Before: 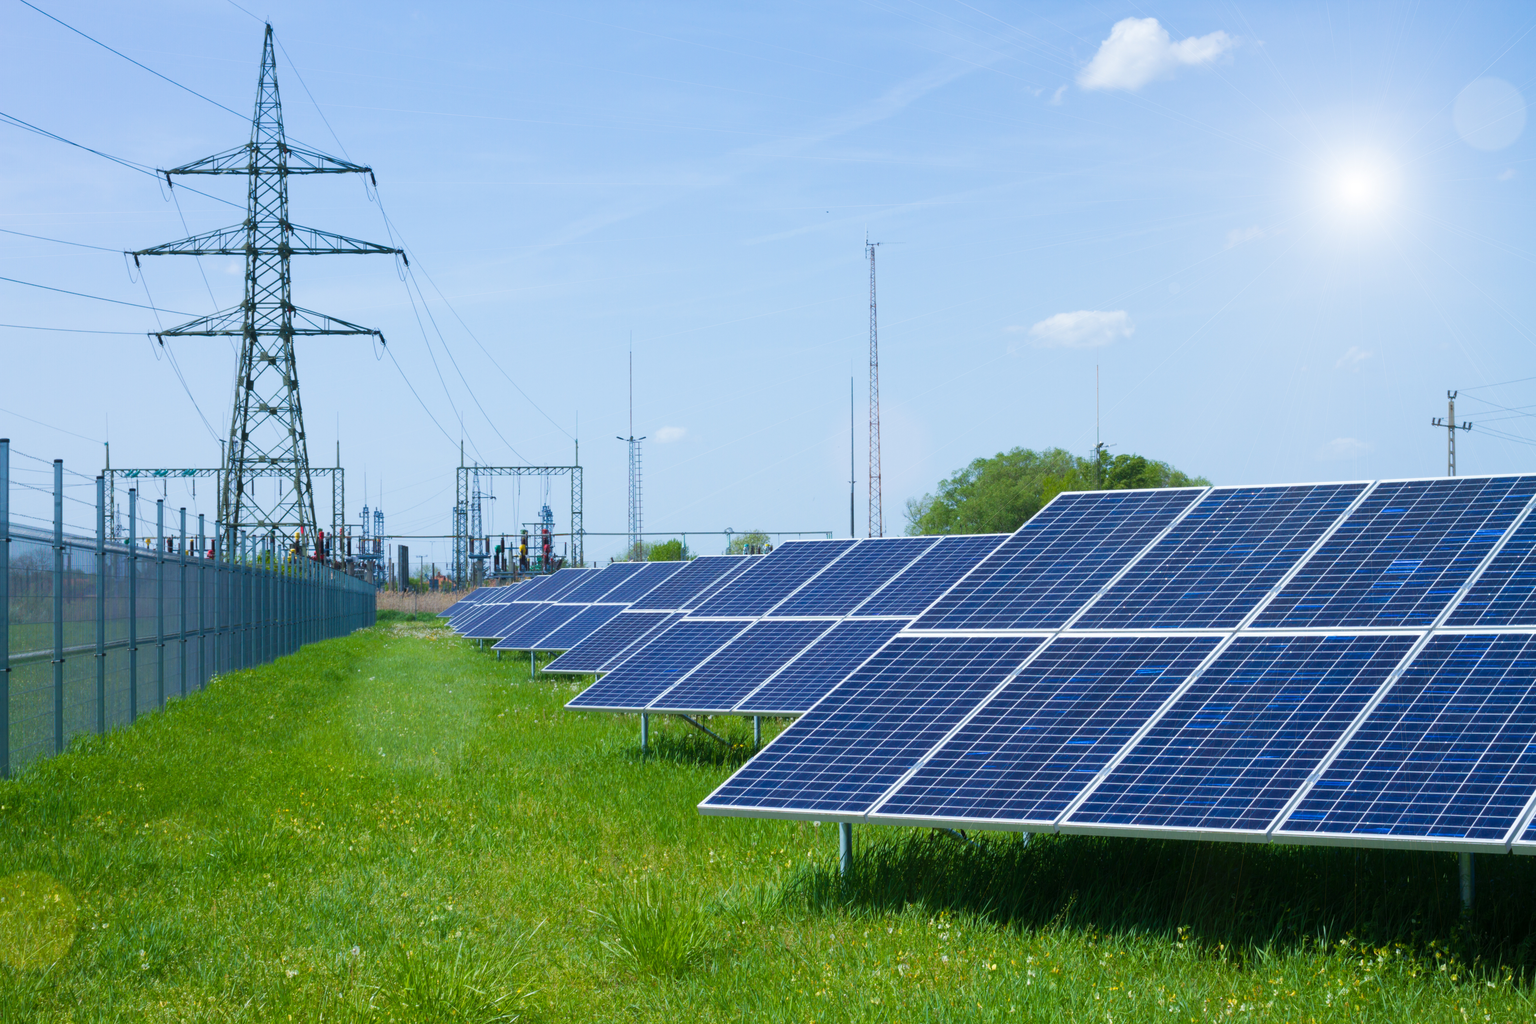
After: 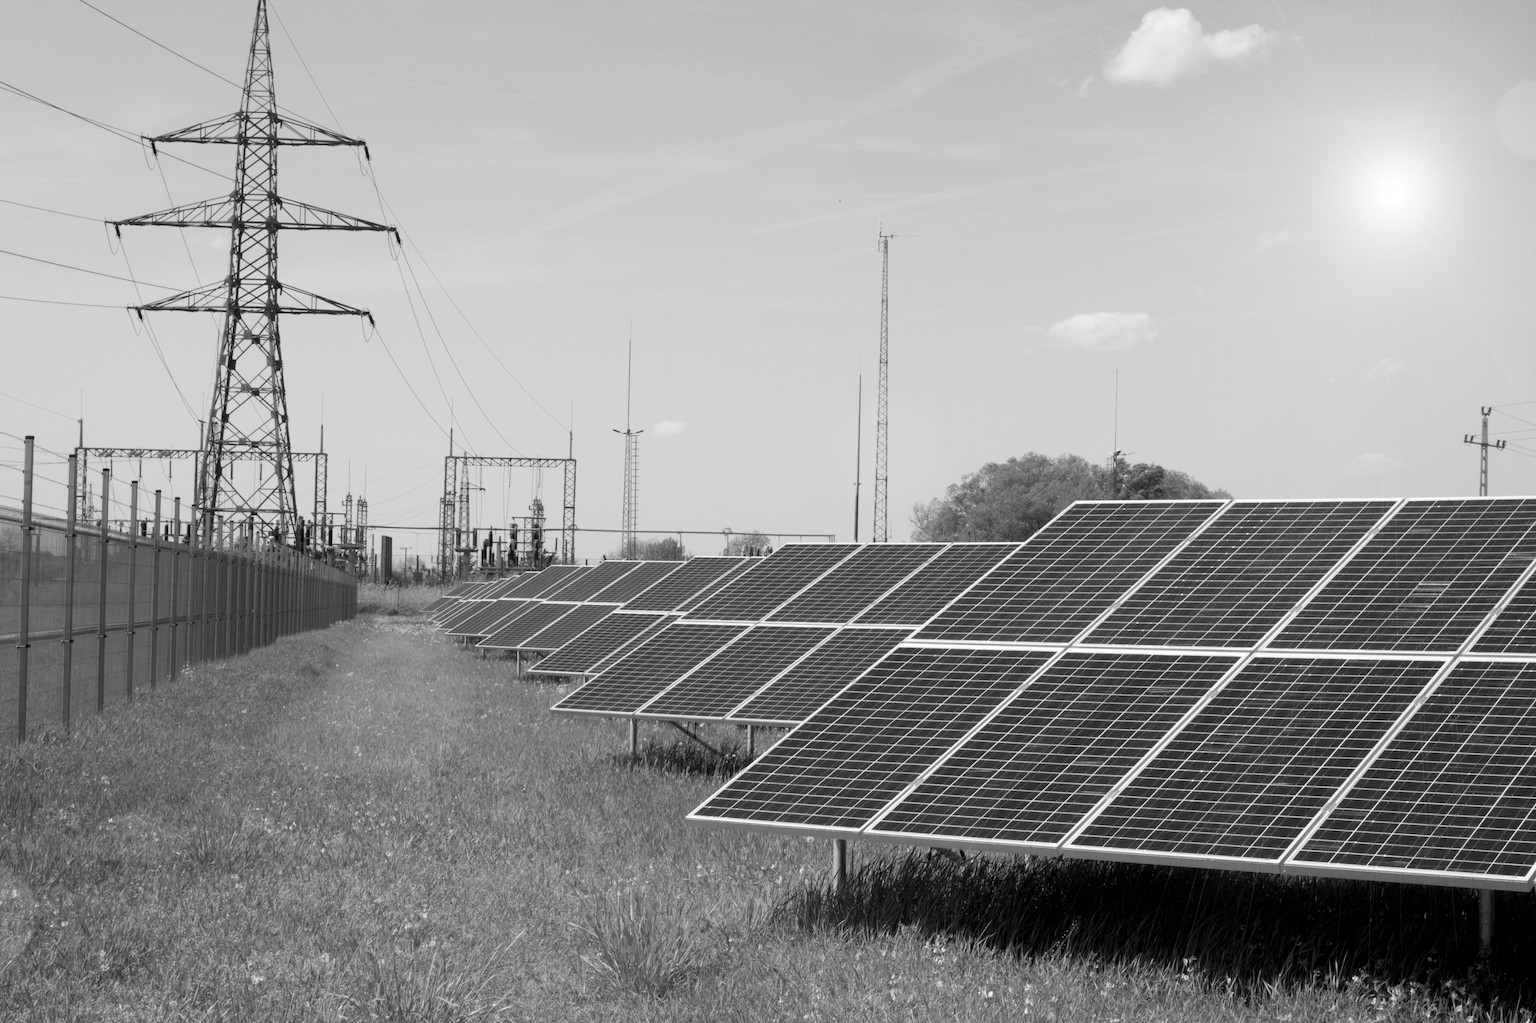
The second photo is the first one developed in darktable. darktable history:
exposure: black level correction 0.005, exposure 0.014 EV, compensate highlight preservation false
crop and rotate: angle -1.69°
monochrome: on, module defaults
